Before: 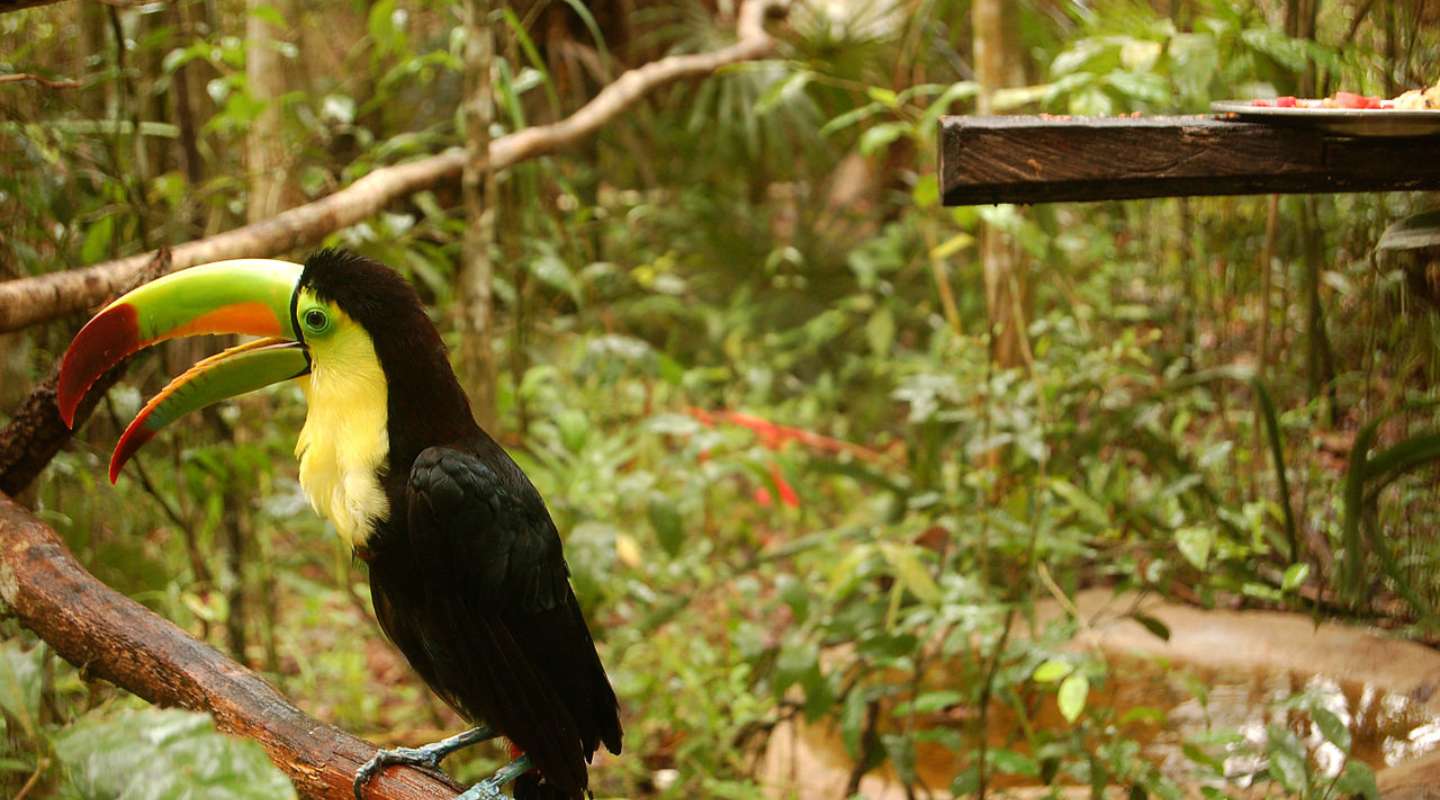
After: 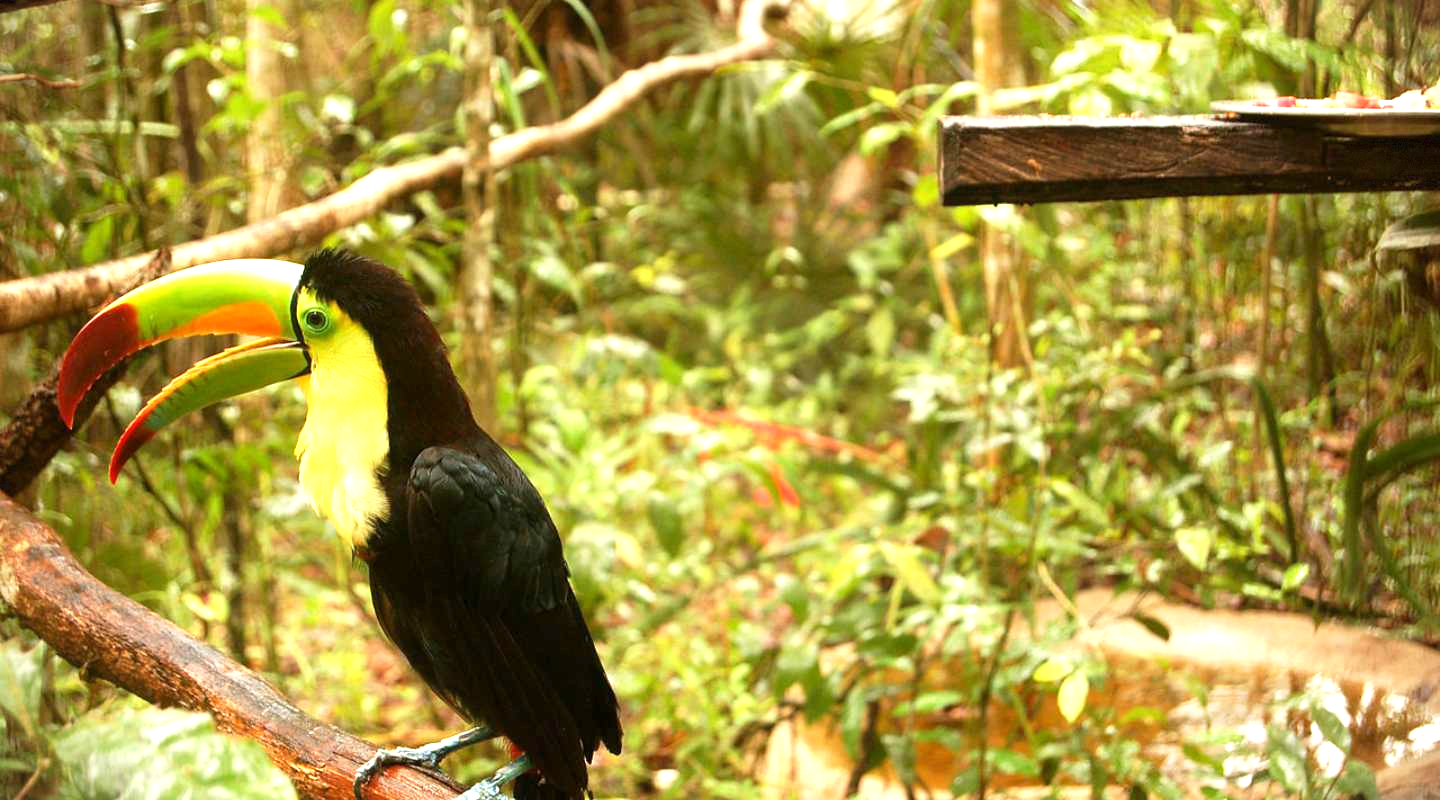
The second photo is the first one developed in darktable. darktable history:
vignetting: fall-off start 100%, brightness -0.406, saturation -0.3, width/height ratio 1.324, dithering 8-bit output, unbound false
tone equalizer: on, module defaults
exposure: black level correction 0.001, exposure 1.05 EV, compensate exposure bias true, compensate highlight preservation false
